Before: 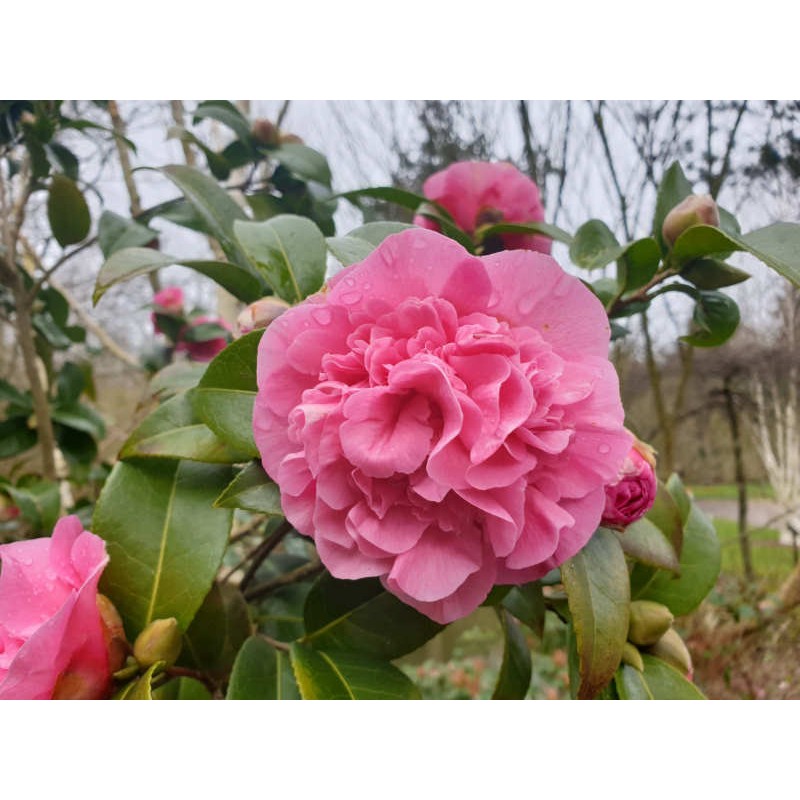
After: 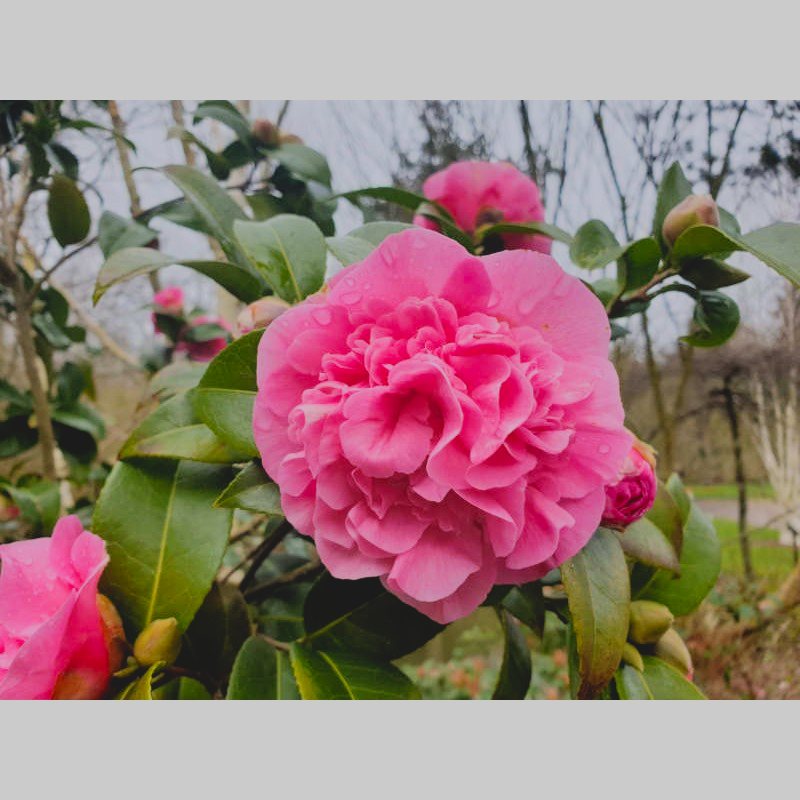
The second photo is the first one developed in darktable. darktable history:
contrast brightness saturation: contrast -0.19, saturation 0.19
filmic rgb: black relative exposure -5 EV, hardness 2.88, contrast 1.2
